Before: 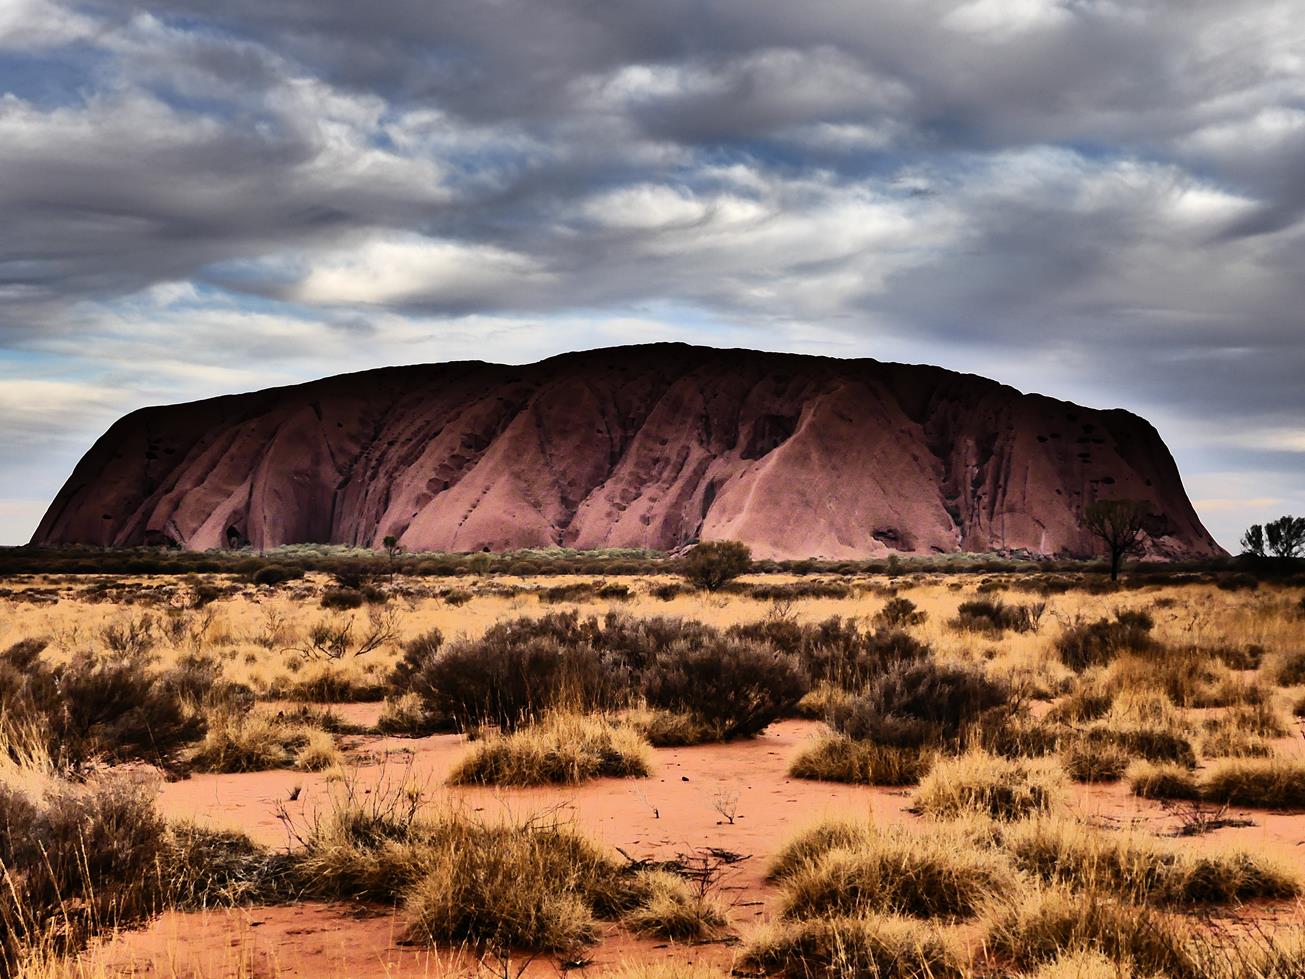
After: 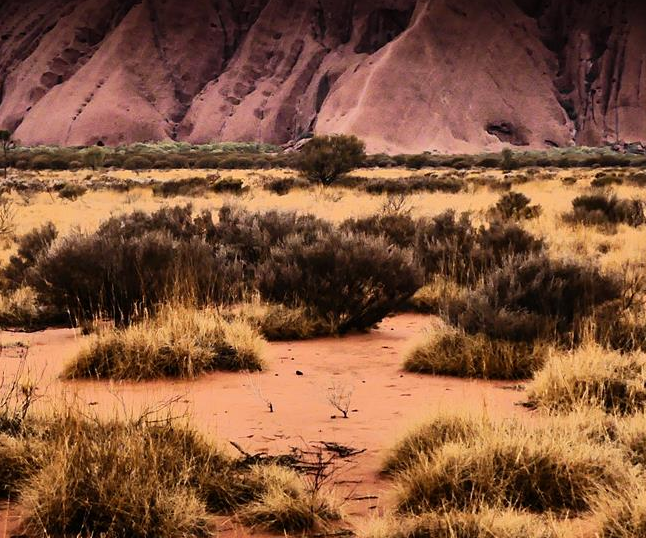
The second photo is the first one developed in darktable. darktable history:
crop: left 29.608%, top 41.491%, right 20.832%, bottom 3.507%
